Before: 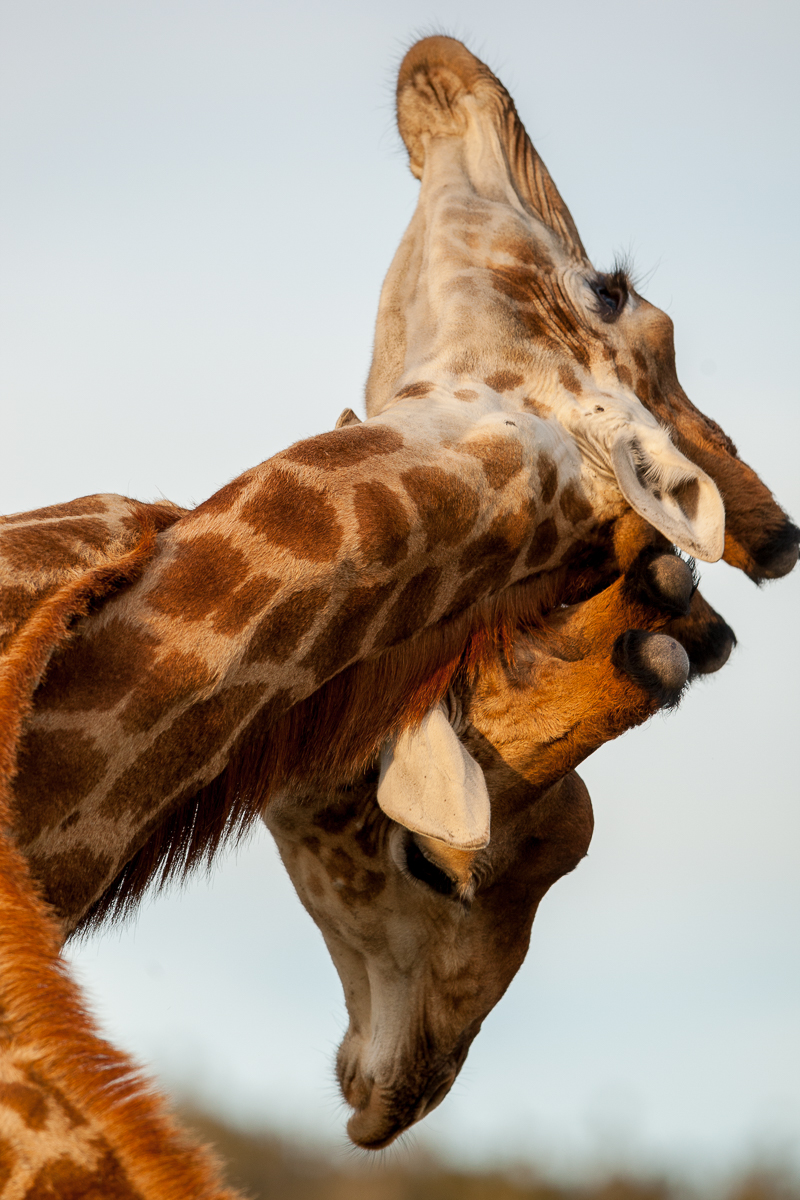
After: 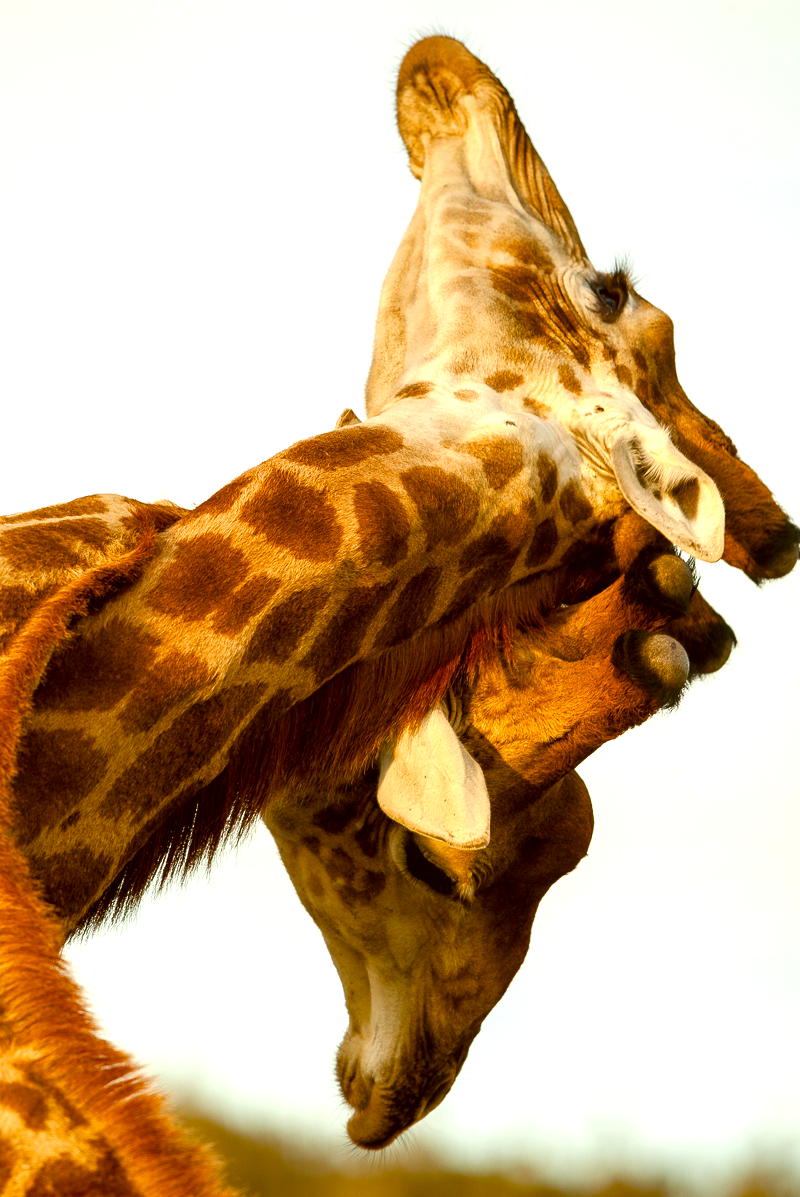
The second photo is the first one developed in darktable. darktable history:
color correction: highlights a* -1.43, highlights b* 10.12, shadows a* 0.395, shadows b* 19.35
color balance rgb: linear chroma grading › shadows -2.2%, linear chroma grading › highlights -15%, linear chroma grading › global chroma -10%, linear chroma grading › mid-tones -10%, perceptual saturation grading › global saturation 45%, perceptual saturation grading › highlights -50%, perceptual saturation grading › shadows 30%, perceptual brilliance grading › global brilliance 18%, global vibrance 45%
crop: top 0.05%, bottom 0.098%
